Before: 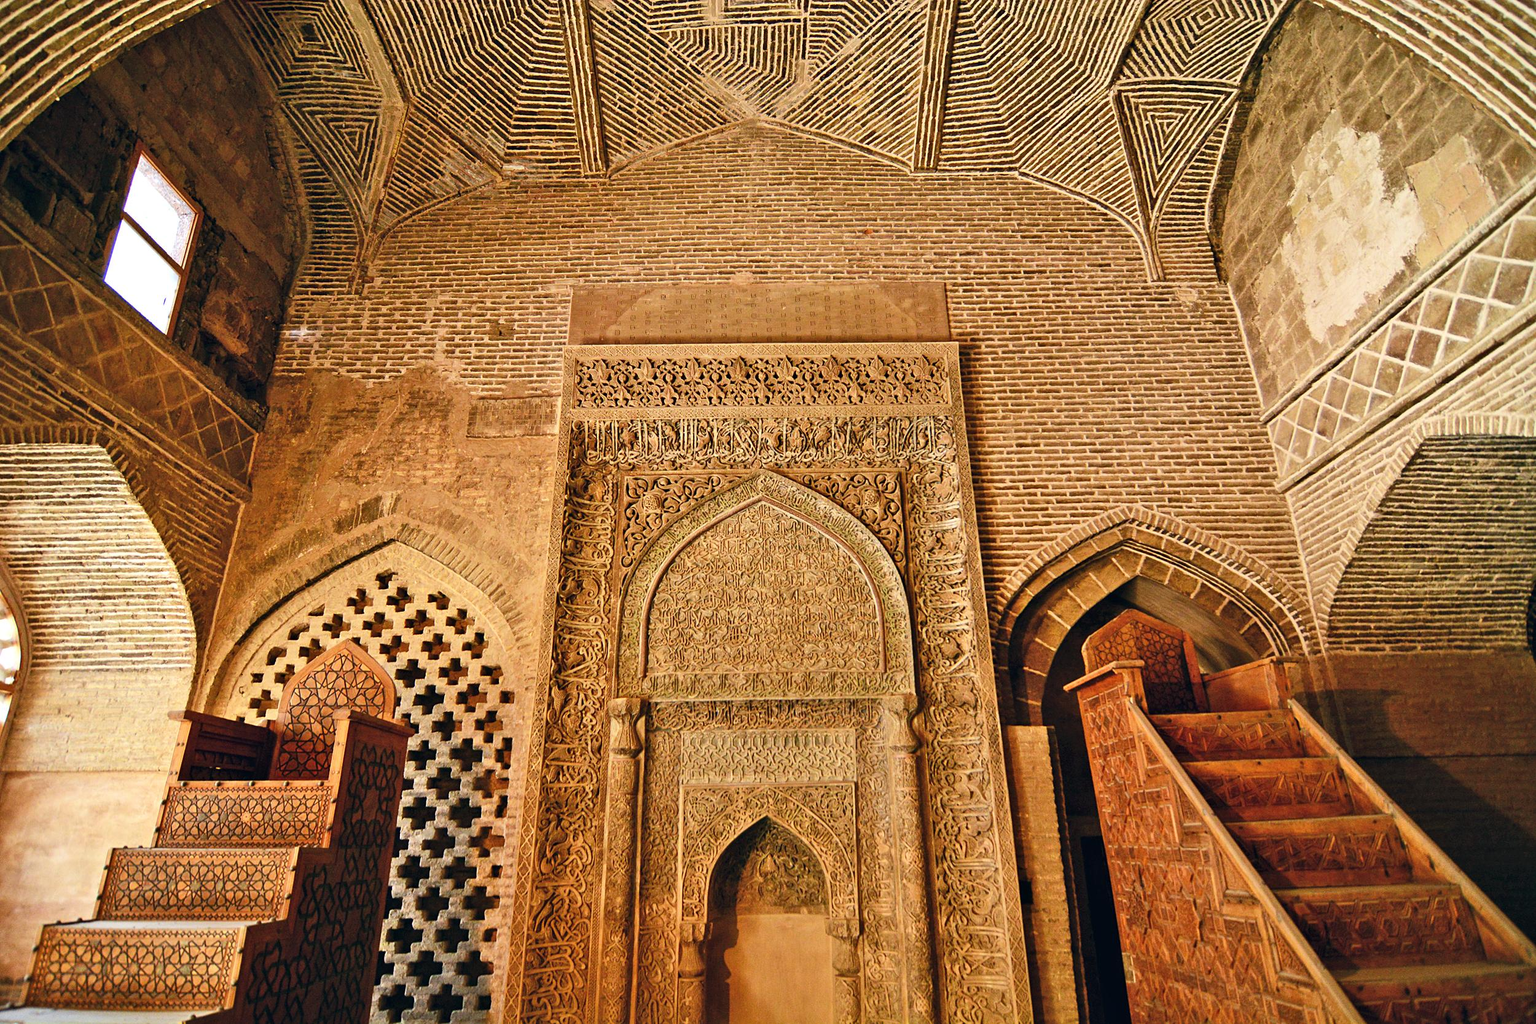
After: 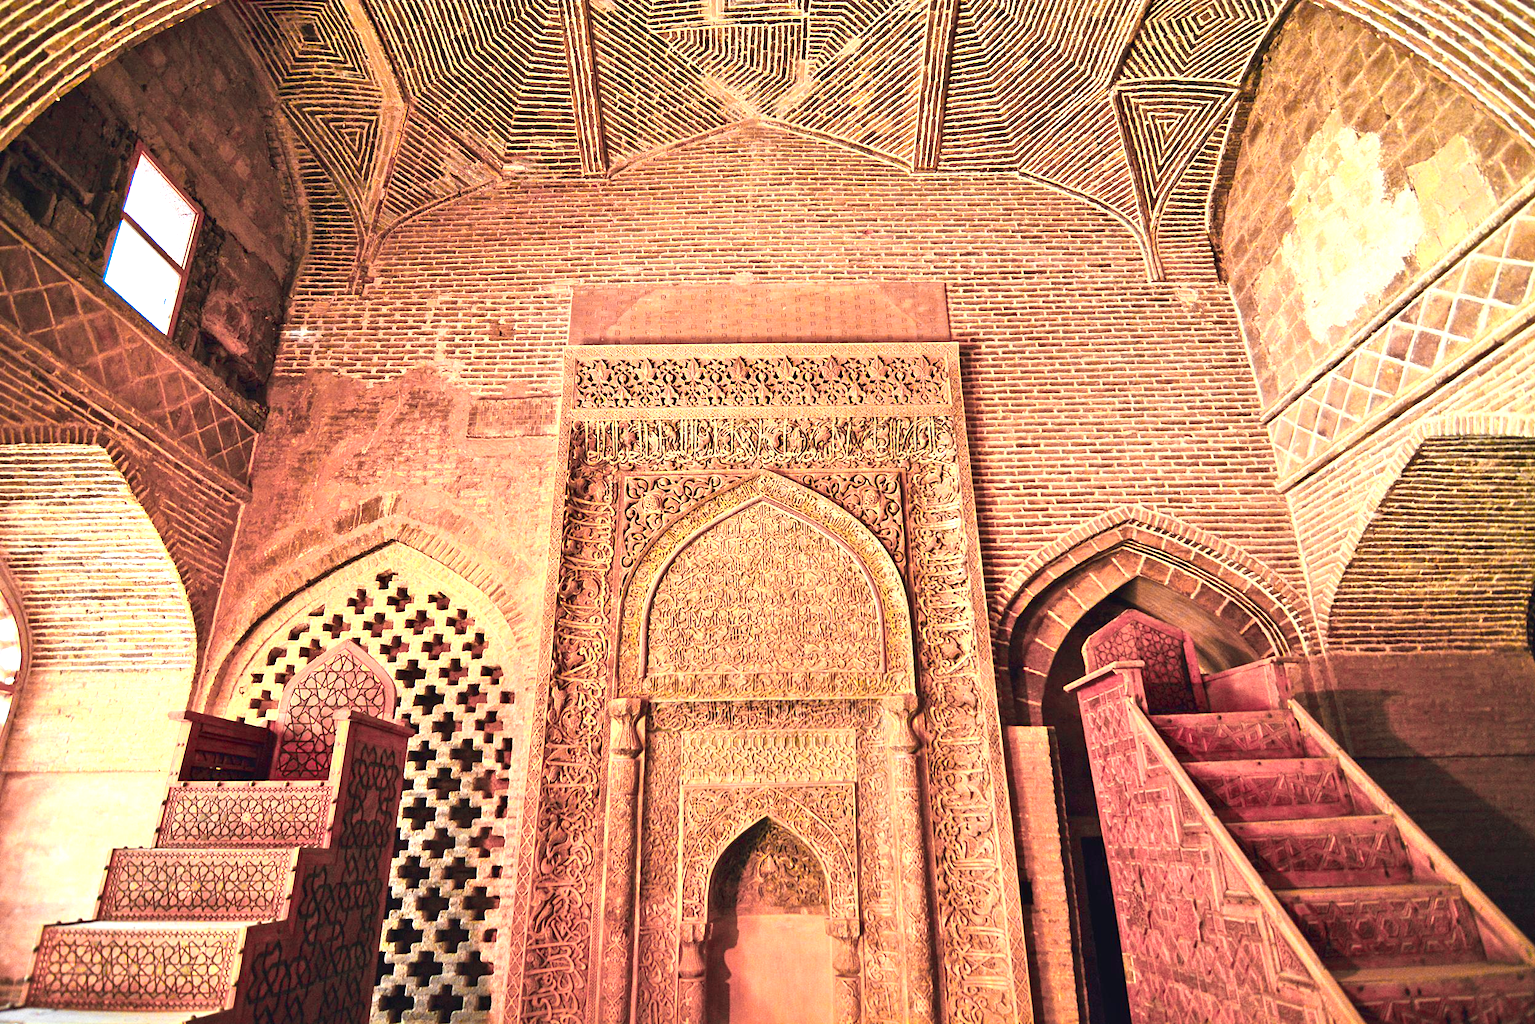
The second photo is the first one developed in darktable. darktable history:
color zones: curves: ch0 [(0.257, 0.558) (0.75, 0.565)]; ch1 [(0.004, 0.857) (0.14, 0.416) (0.257, 0.695) (0.442, 0.032) (0.736, 0.266) (0.891, 0.741)]; ch2 [(0, 0.623) (0.112, 0.436) (0.271, 0.474) (0.516, 0.64) (0.743, 0.286)]
exposure: black level correction 0, exposure 0.6 EV, compensate exposure bias true, compensate highlight preservation false
color balance: mode lift, gamma, gain (sRGB), lift [1, 1.049, 1, 1]
